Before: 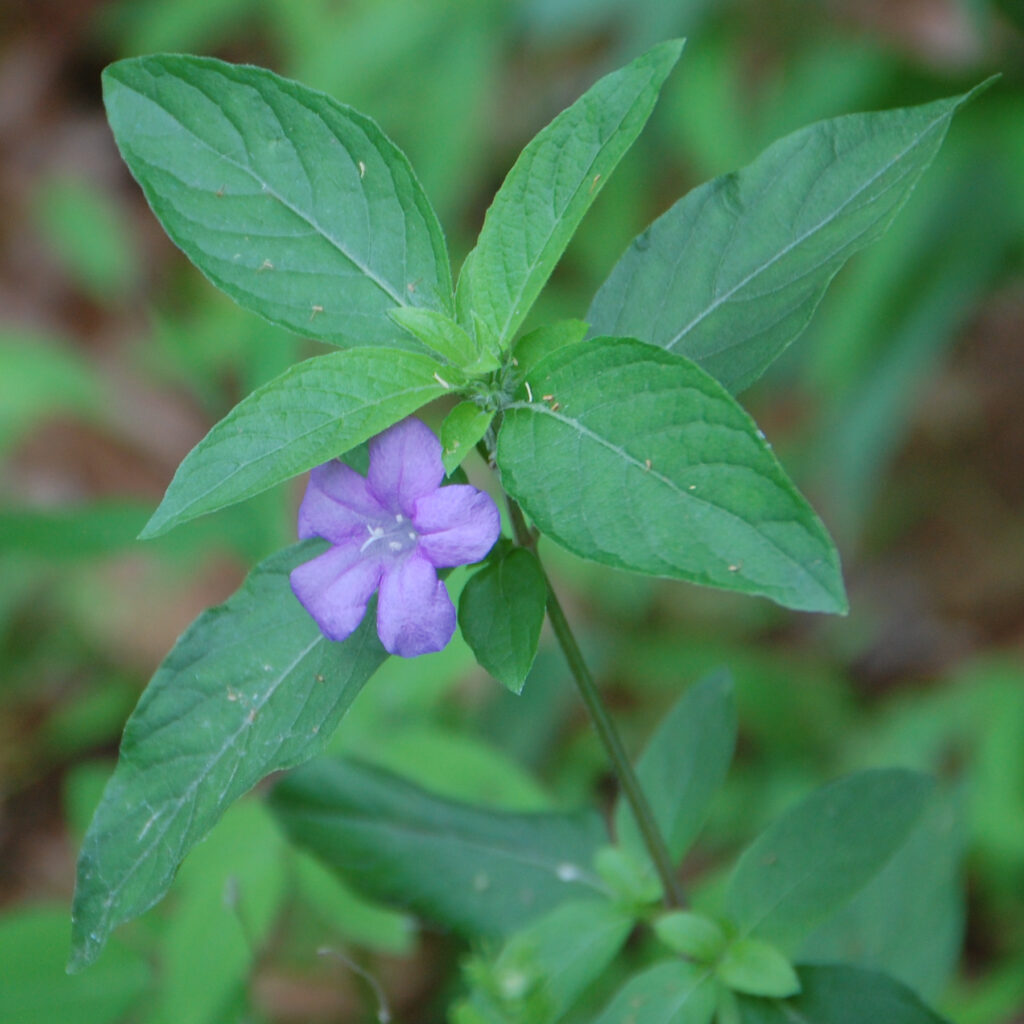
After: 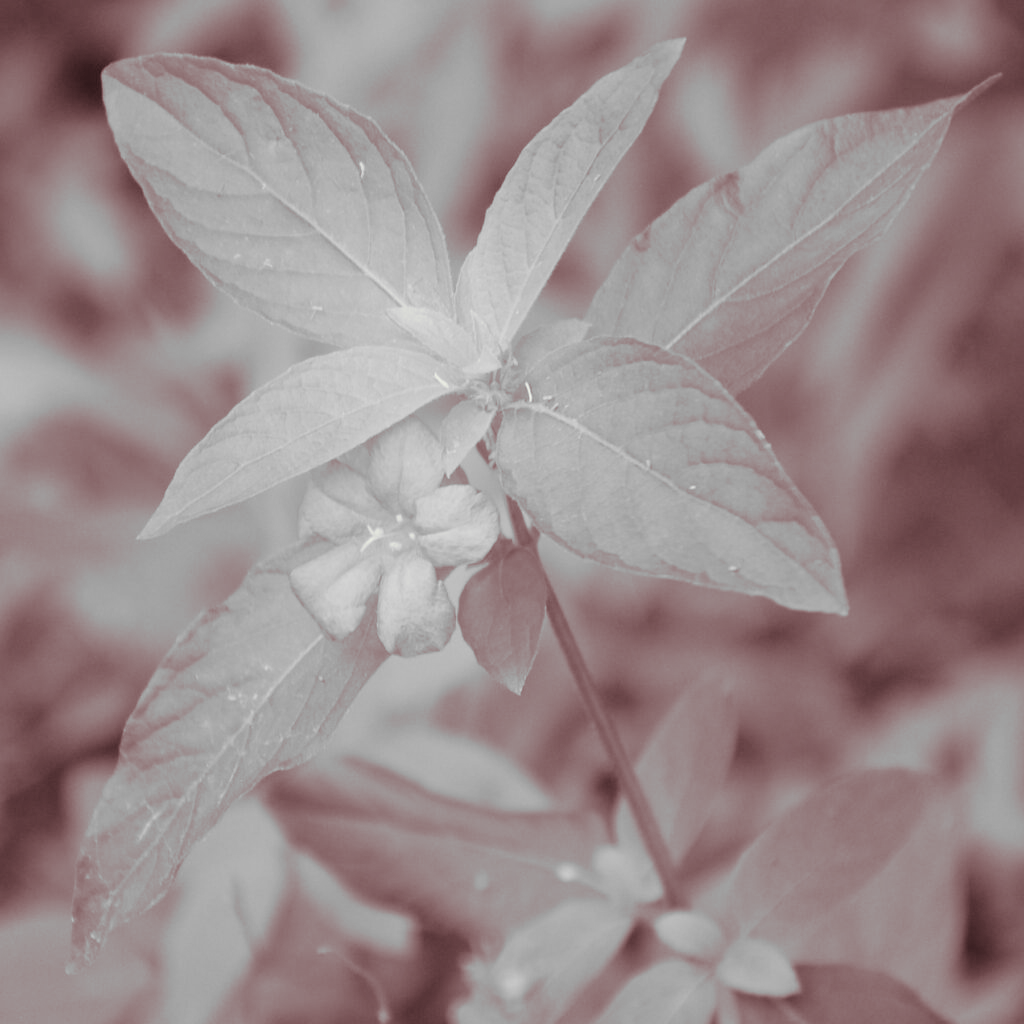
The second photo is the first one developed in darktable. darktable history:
split-toning: on, module defaults
contrast brightness saturation: brightness 0.18, saturation -0.5
bloom: threshold 82.5%, strength 16.25%
color zones: curves: ch1 [(0, -0.014) (0.143, -0.013) (0.286, -0.013) (0.429, -0.016) (0.571, -0.019) (0.714, -0.015) (0.857, 0.002) (1, -0.014)]
color correction: highlights a* 1.39, highlights b* 17.83
